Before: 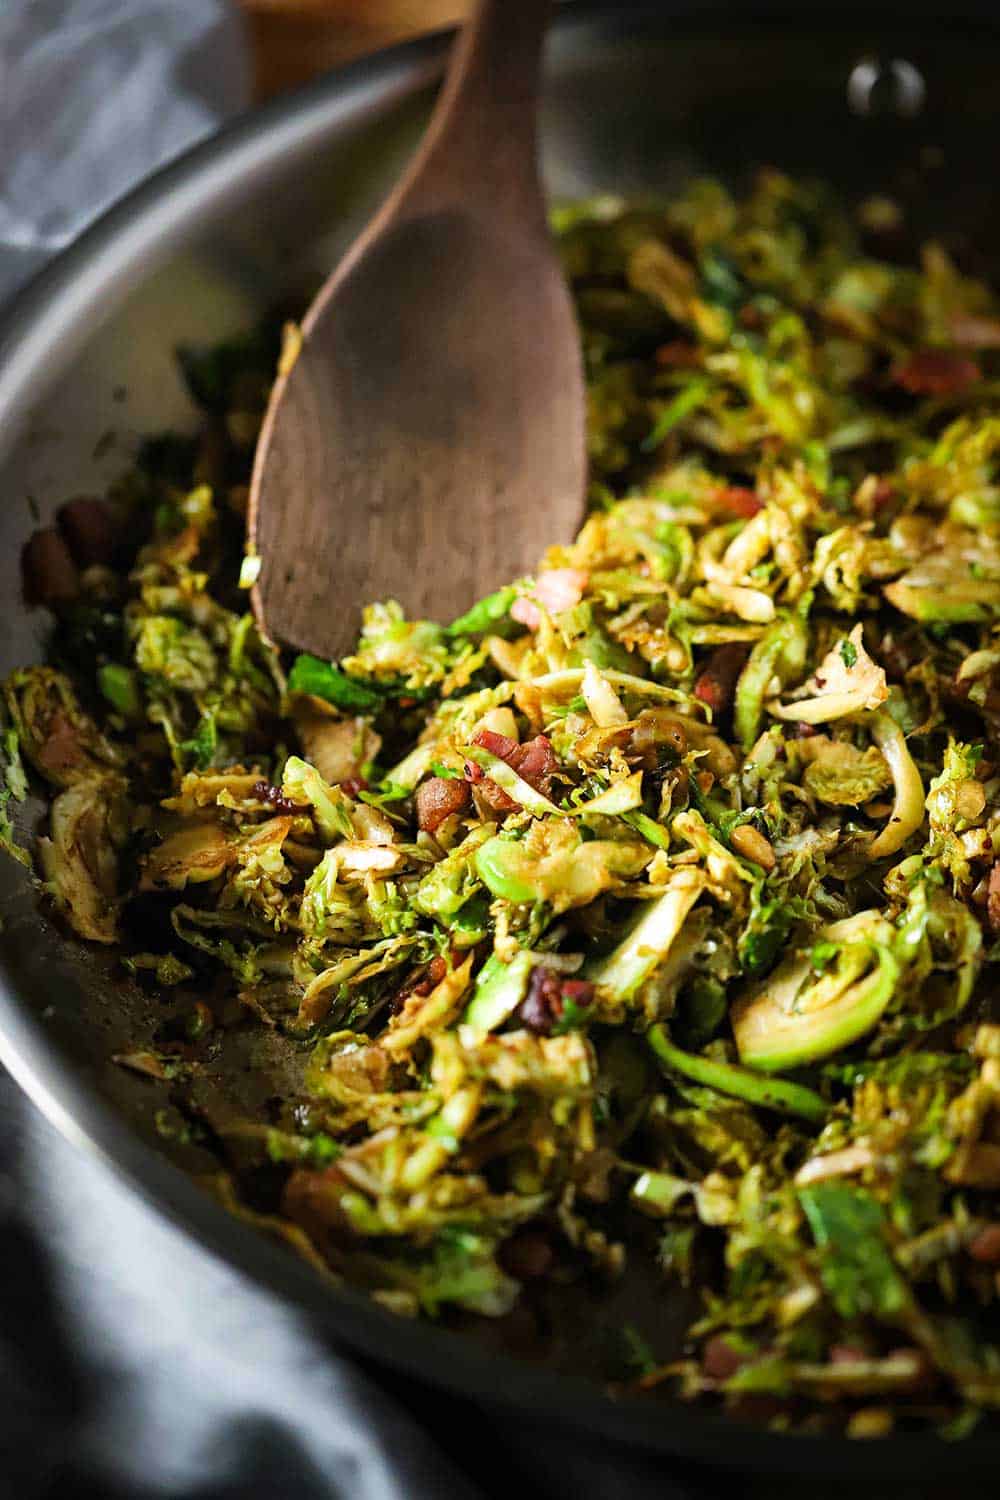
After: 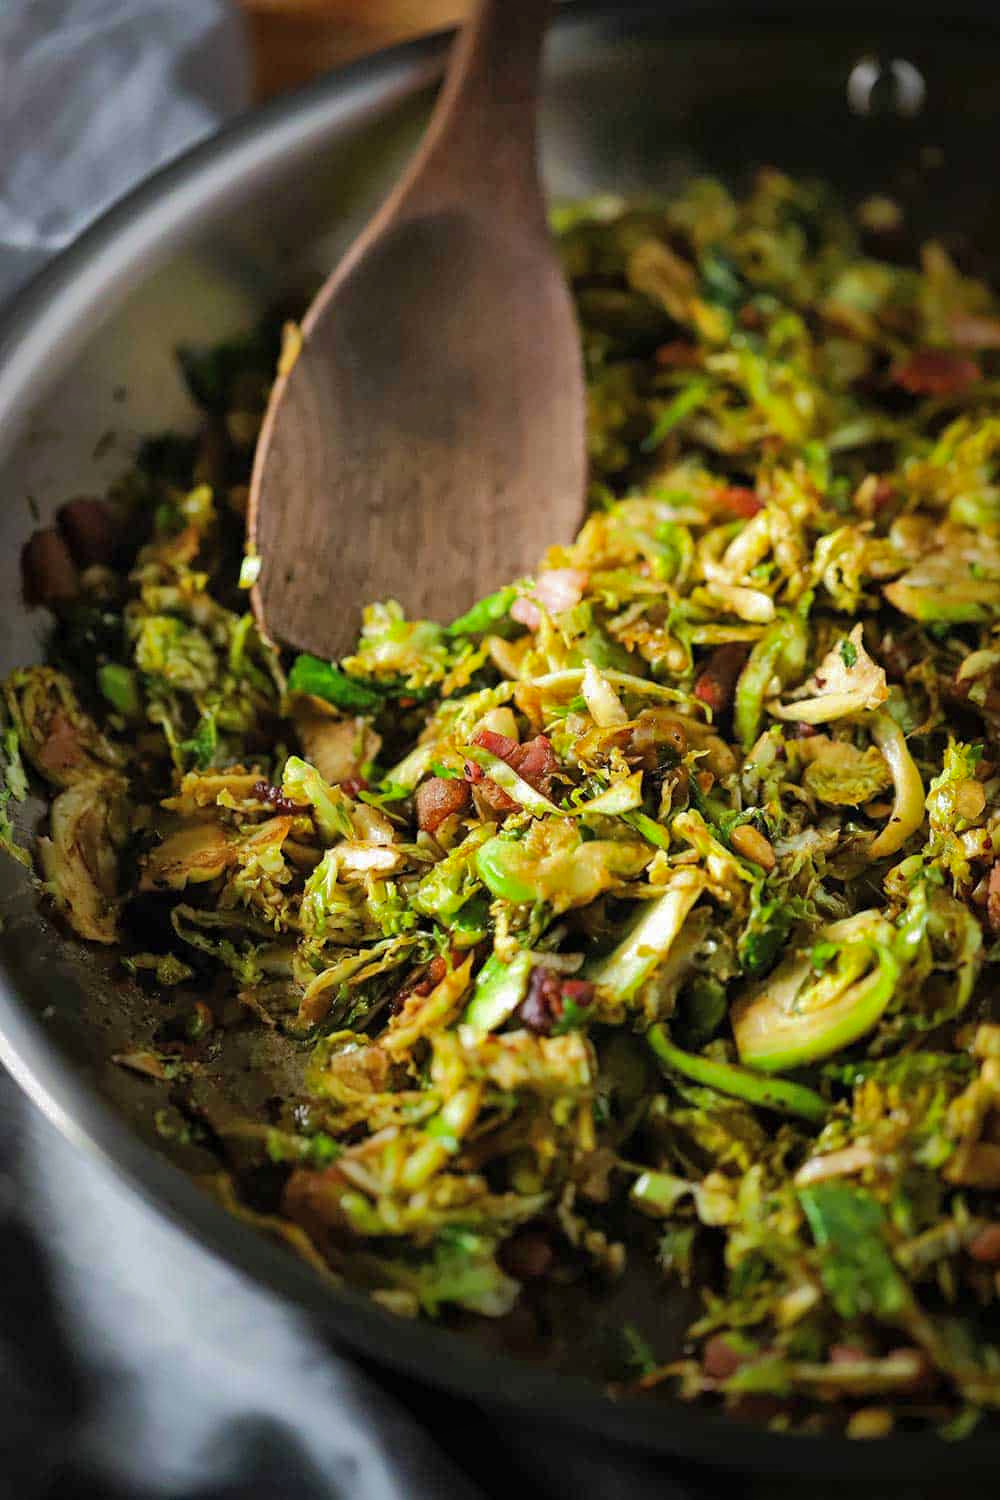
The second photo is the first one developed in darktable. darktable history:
shadows and highlights: shadows 40.16, highlights -59.93
